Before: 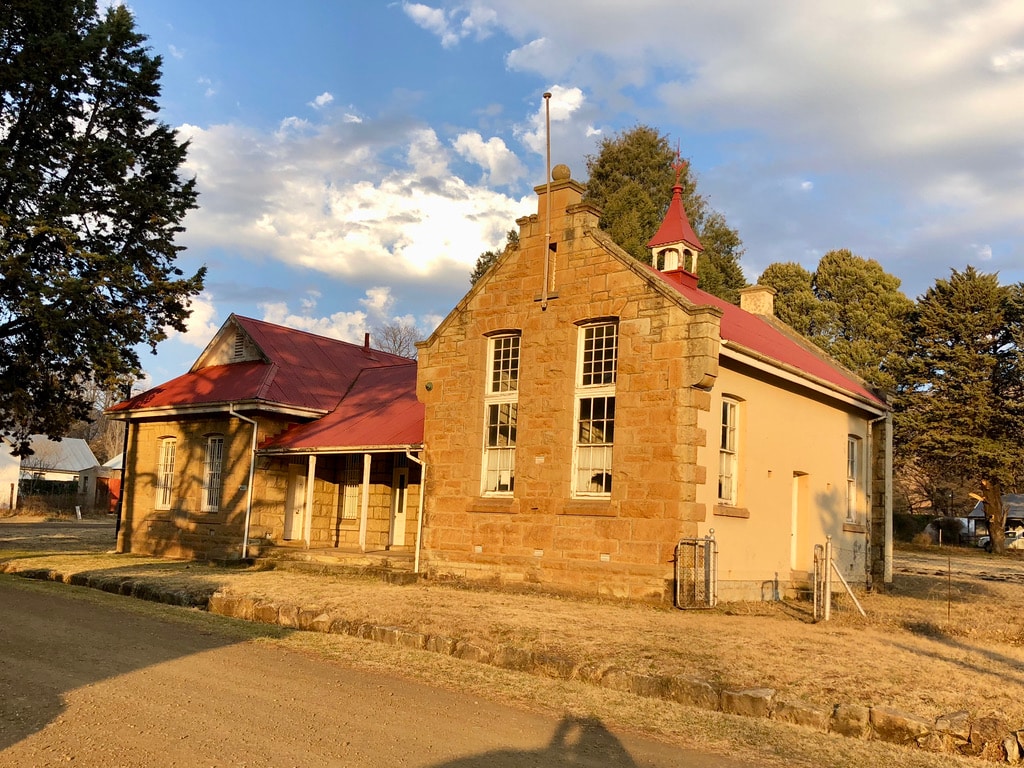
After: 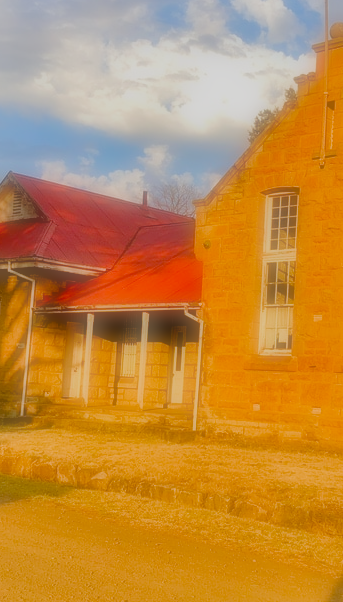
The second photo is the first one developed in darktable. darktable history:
tone equalizer: -7 EV 0.15 EV, -6 EV 0.6 EV, -5 EV 1.15 EV, -4 EV 1.33 EV, -3 EV 1.15 EV, -2 EV 0.6 EV, -1 EV 0.15 EV, mask exposure compensation -0.5 EV
crop and rotate: left 21.77%, top 18.528%, right 44.676%, bottom 2.997%
filmic rgb: black relative exposure -4.4 EV, white relative exposure 5 EV, threshold 3 EV, hardness 2.23, latitude 40.06%, contrast 1.15, highlights saturation mix 10%, shadows ↔ highlights balance 1.04%, preserve chrominance RGB euclidean norm (legacy), color science v4 (2020), enable highlight reconstruction true
soften: on, module defaults
